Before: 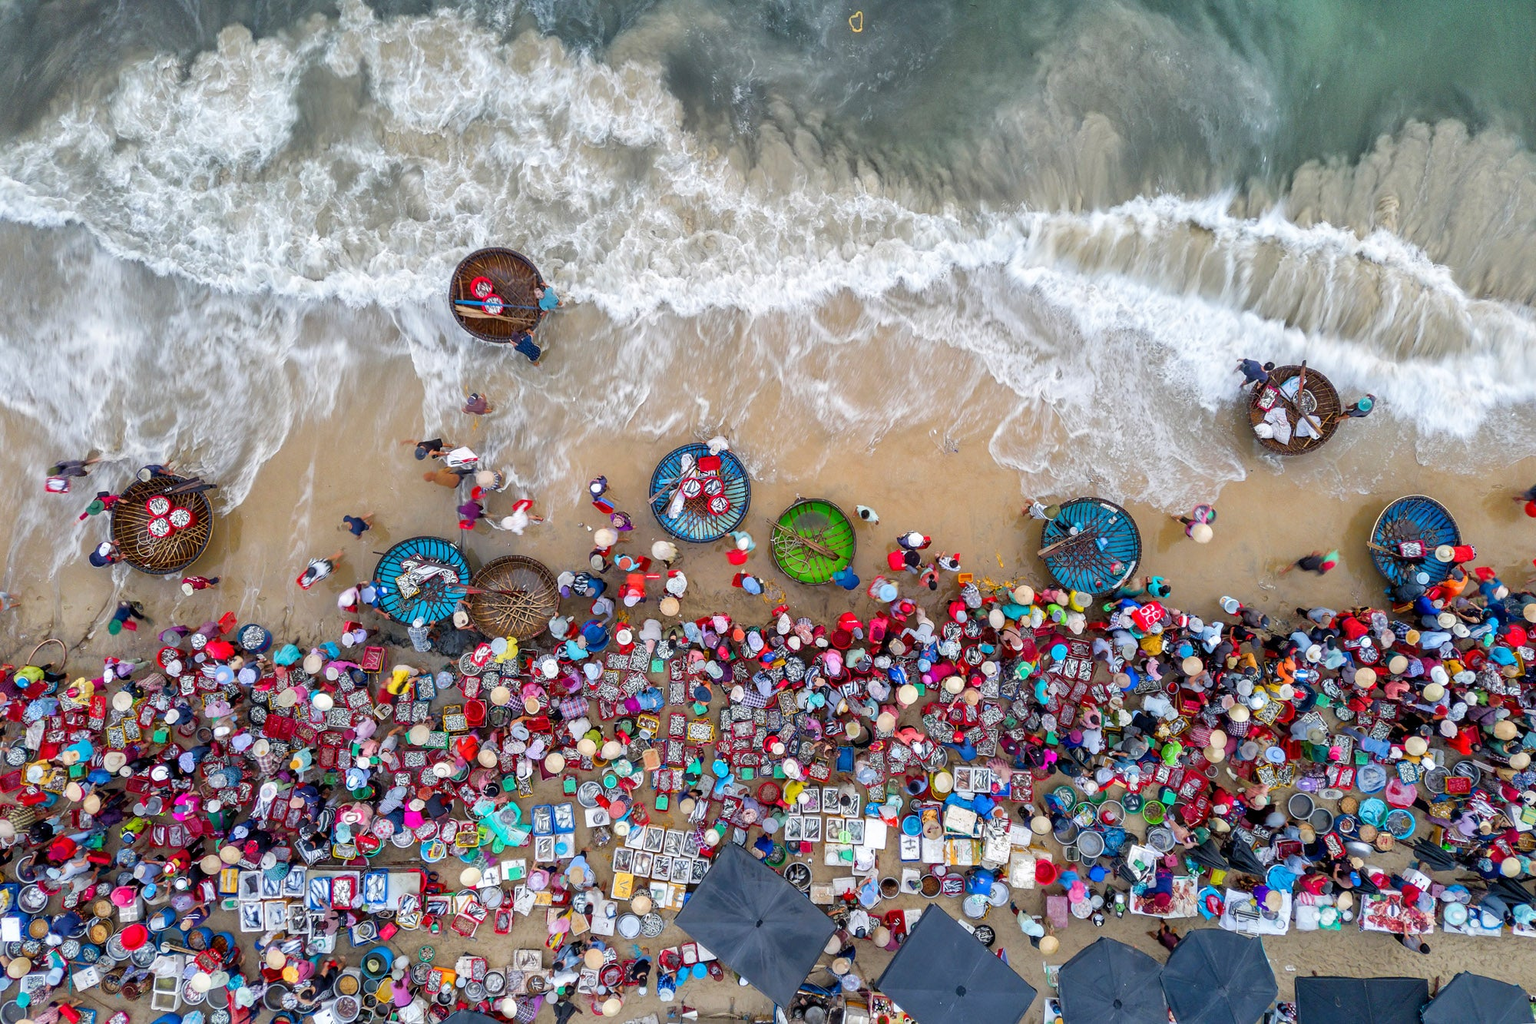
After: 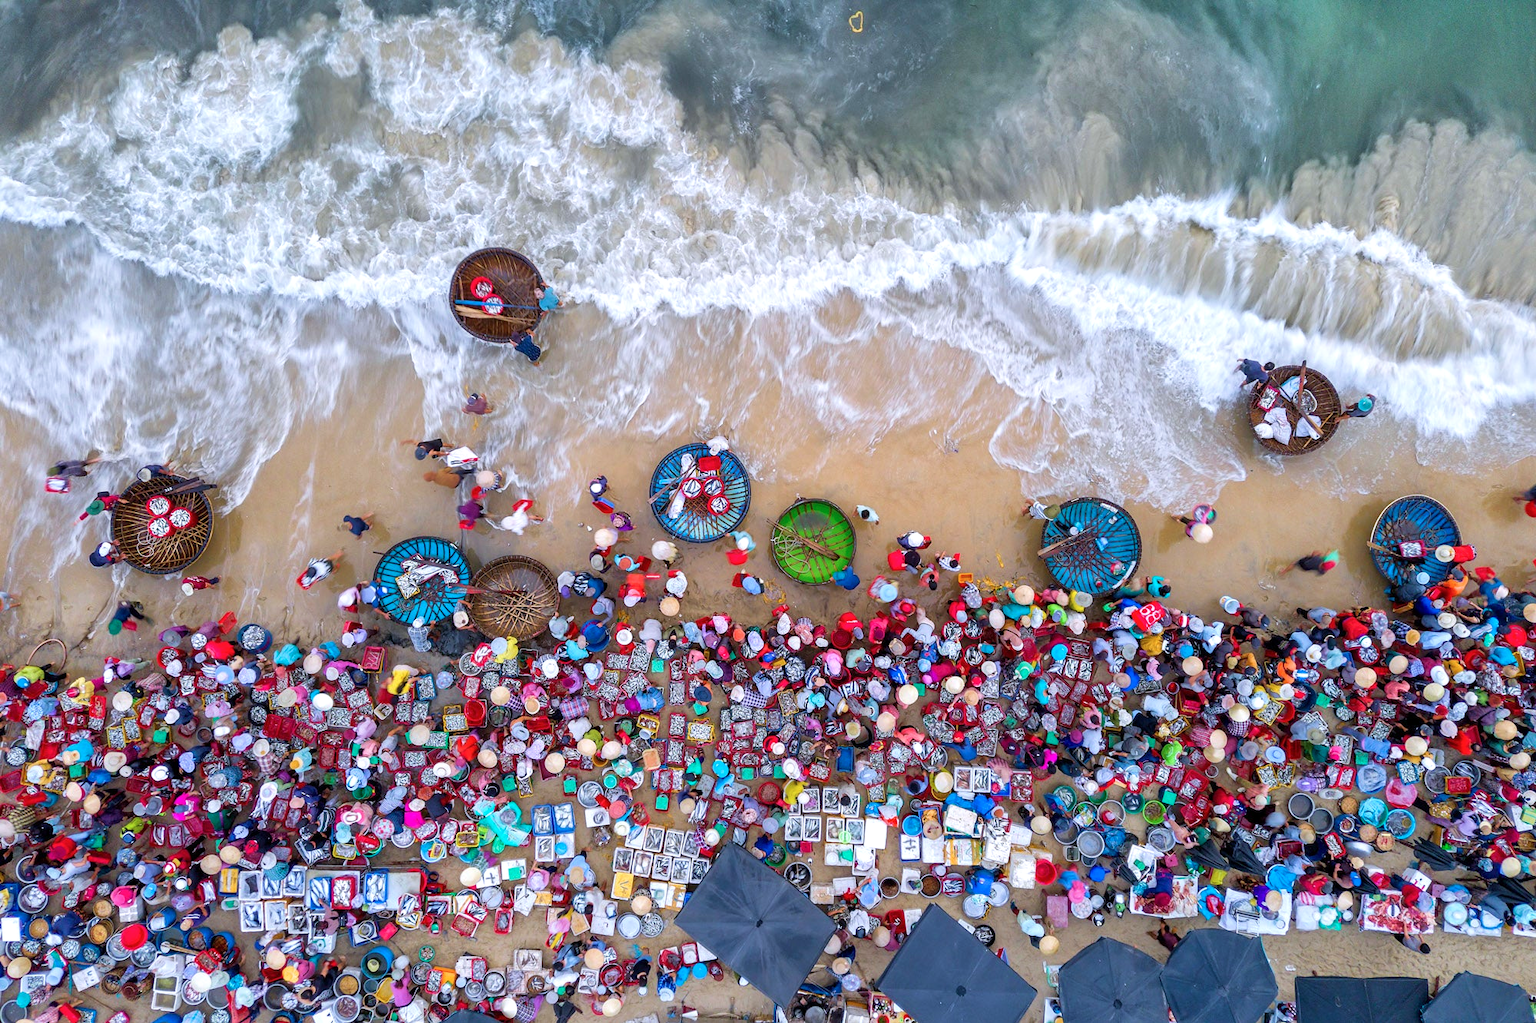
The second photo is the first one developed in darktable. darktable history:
color calibration: illuminant as shot in camera, x 0.358, y 0.373, temperature 4628.91 K
exposure: exposure 0.15 EV, compensate highlight preservation false
velvia: strength 21.76%
